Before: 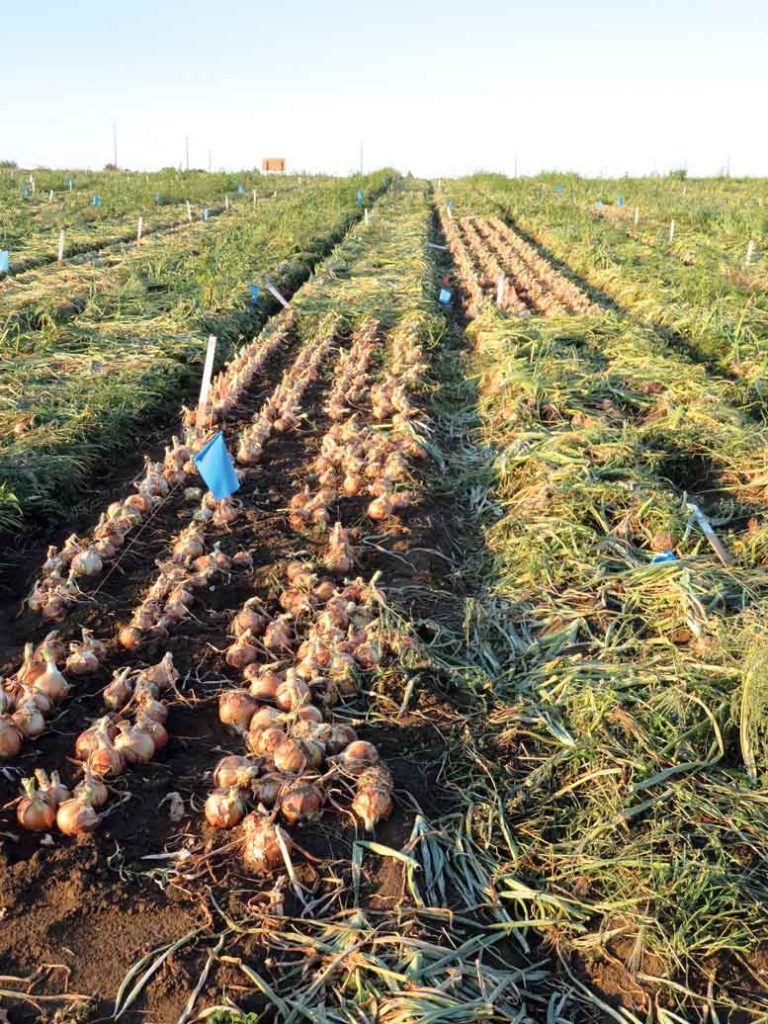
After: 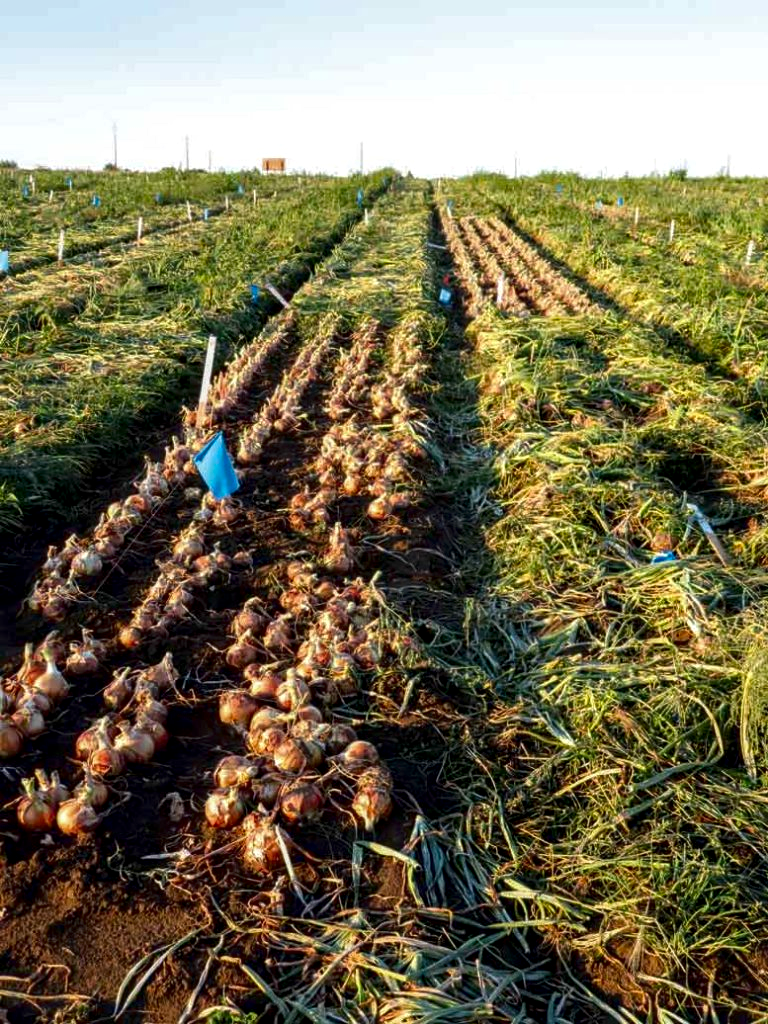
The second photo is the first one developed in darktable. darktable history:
contrast brightness saturation: brightness -0.254, saturation 0.2
local contrast: detail 130%
